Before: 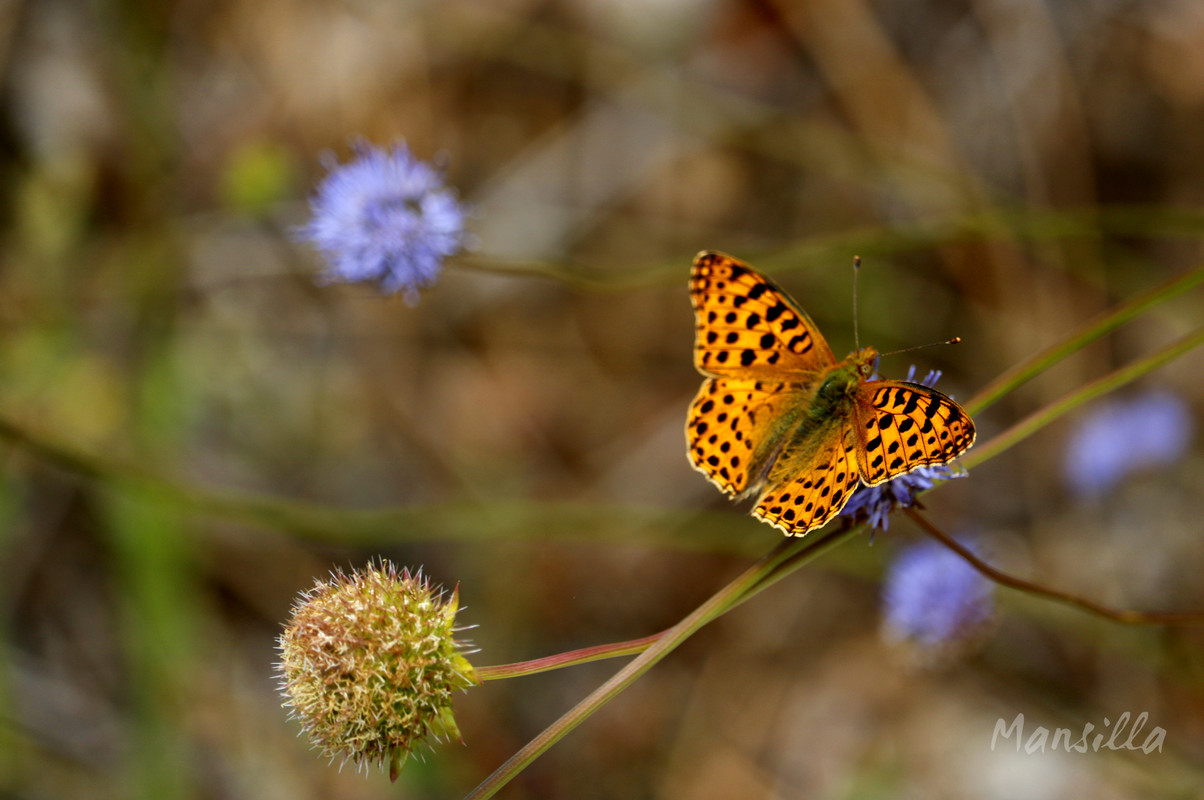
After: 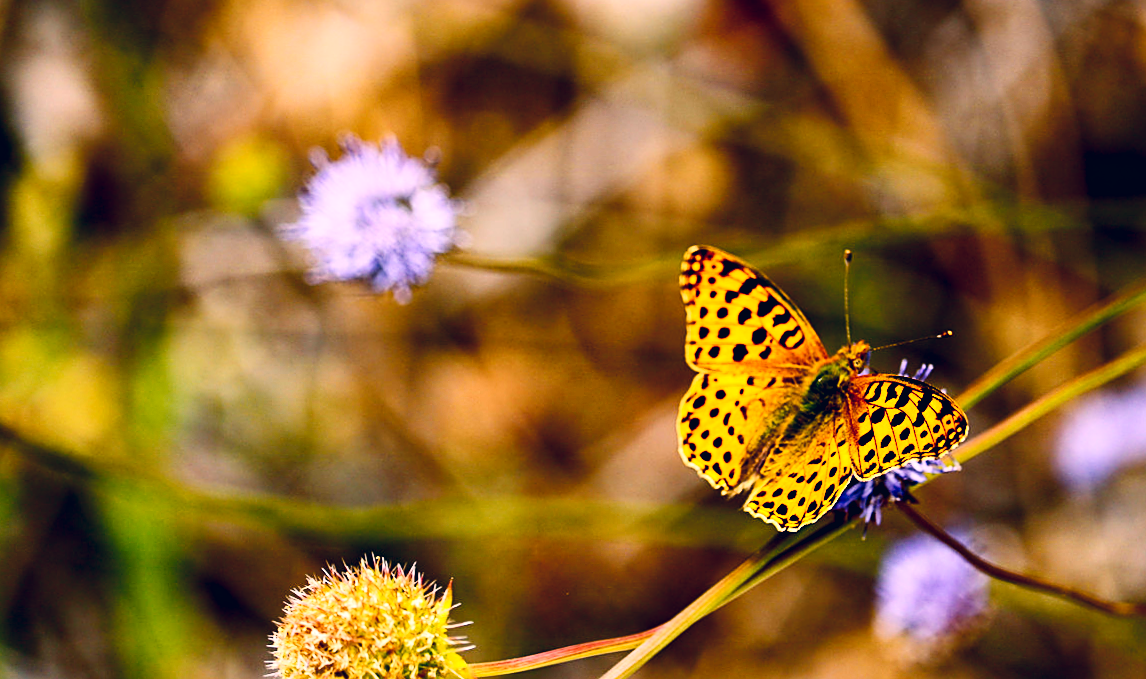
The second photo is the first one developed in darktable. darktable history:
exposure: exposure 0.603 EV, compensate highlight preservation false
sharpen: on, module defaults
contrast brightness saturation: contrast 0.282
crop and rotate: angle 0.388°, left 0.203%, right 3.592%, bottom 14.205%
color correction: highlights a* 14.06, highlights b* 5.79, shadows a* -5.63, shadows b* -15.39, saturation 0.84
color balance rgb: global offset › luminance -0.48%, perceptual saturation grading › global saturation 30.669%
tone curve: curves: ch0 [(0, 0) (0.004, 0.001) (0.133, 0.112) (0.325, 0.362) (0.832, 0.893) (1, 1)], preserve colors none
